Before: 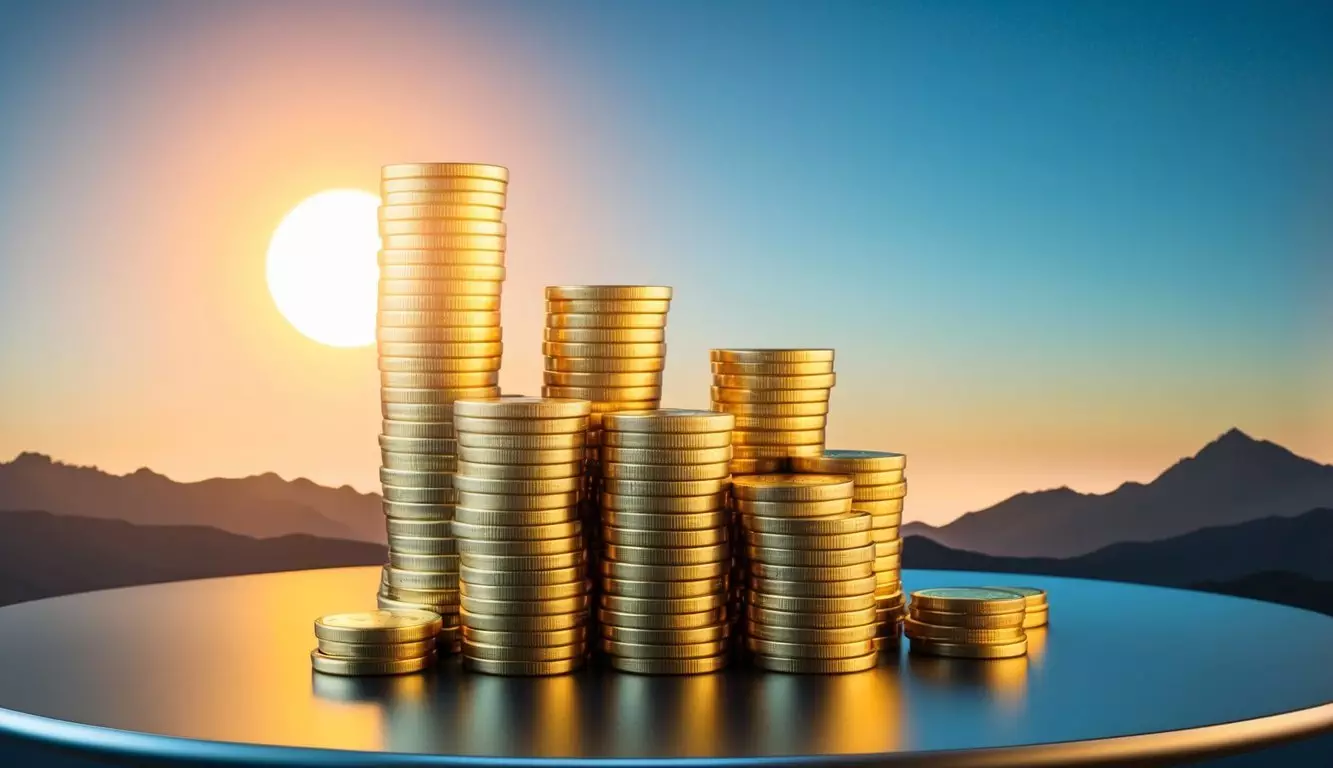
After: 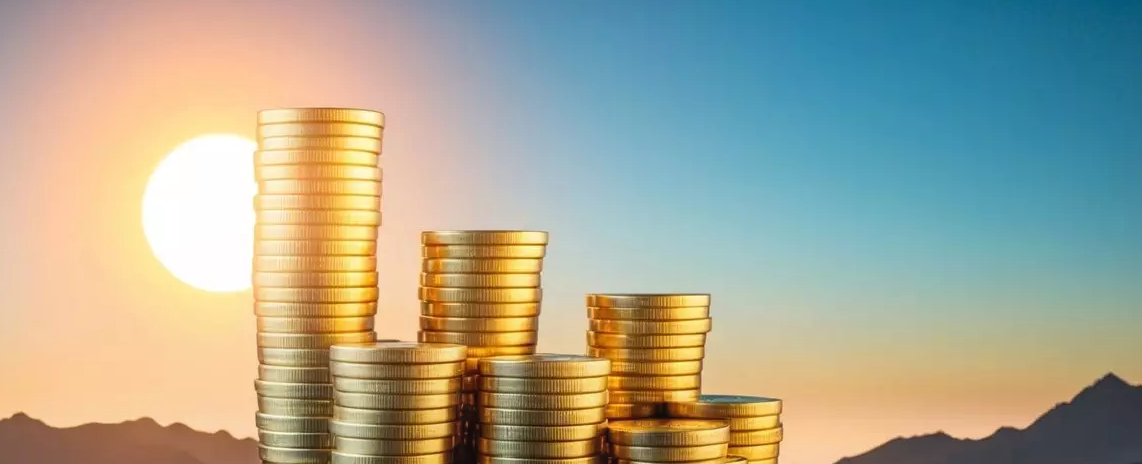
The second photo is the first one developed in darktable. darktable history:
local contrast: detail 110%
crop and rotate: left 9.345%, top 7.22%, right 4.982%, bottom 32.331%
